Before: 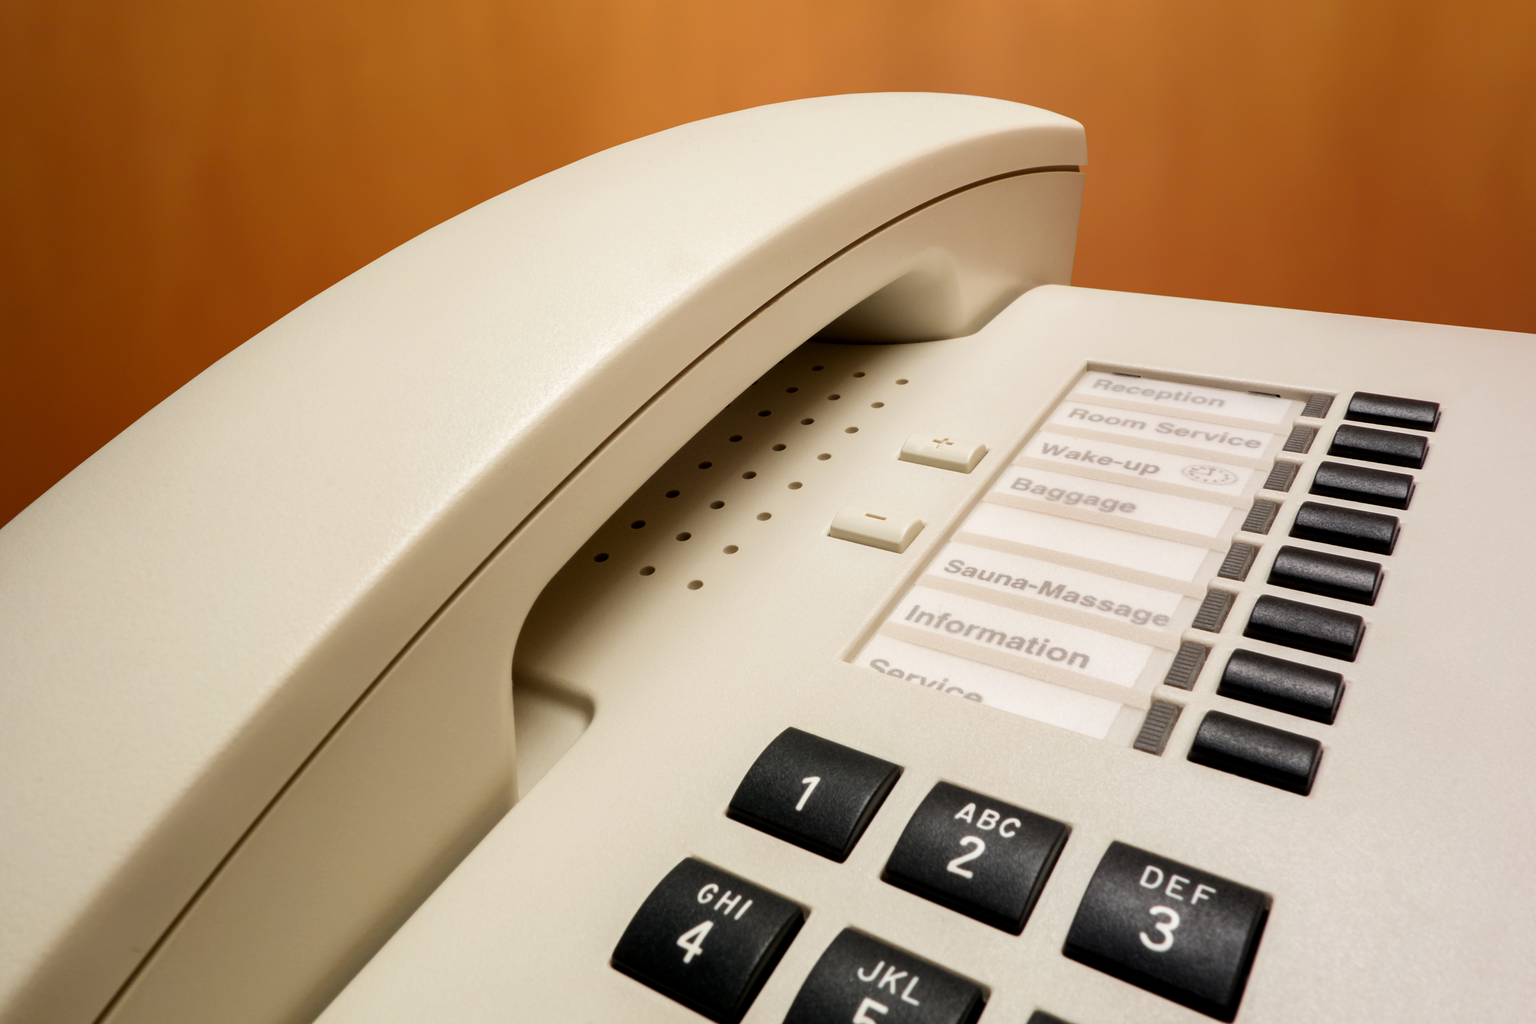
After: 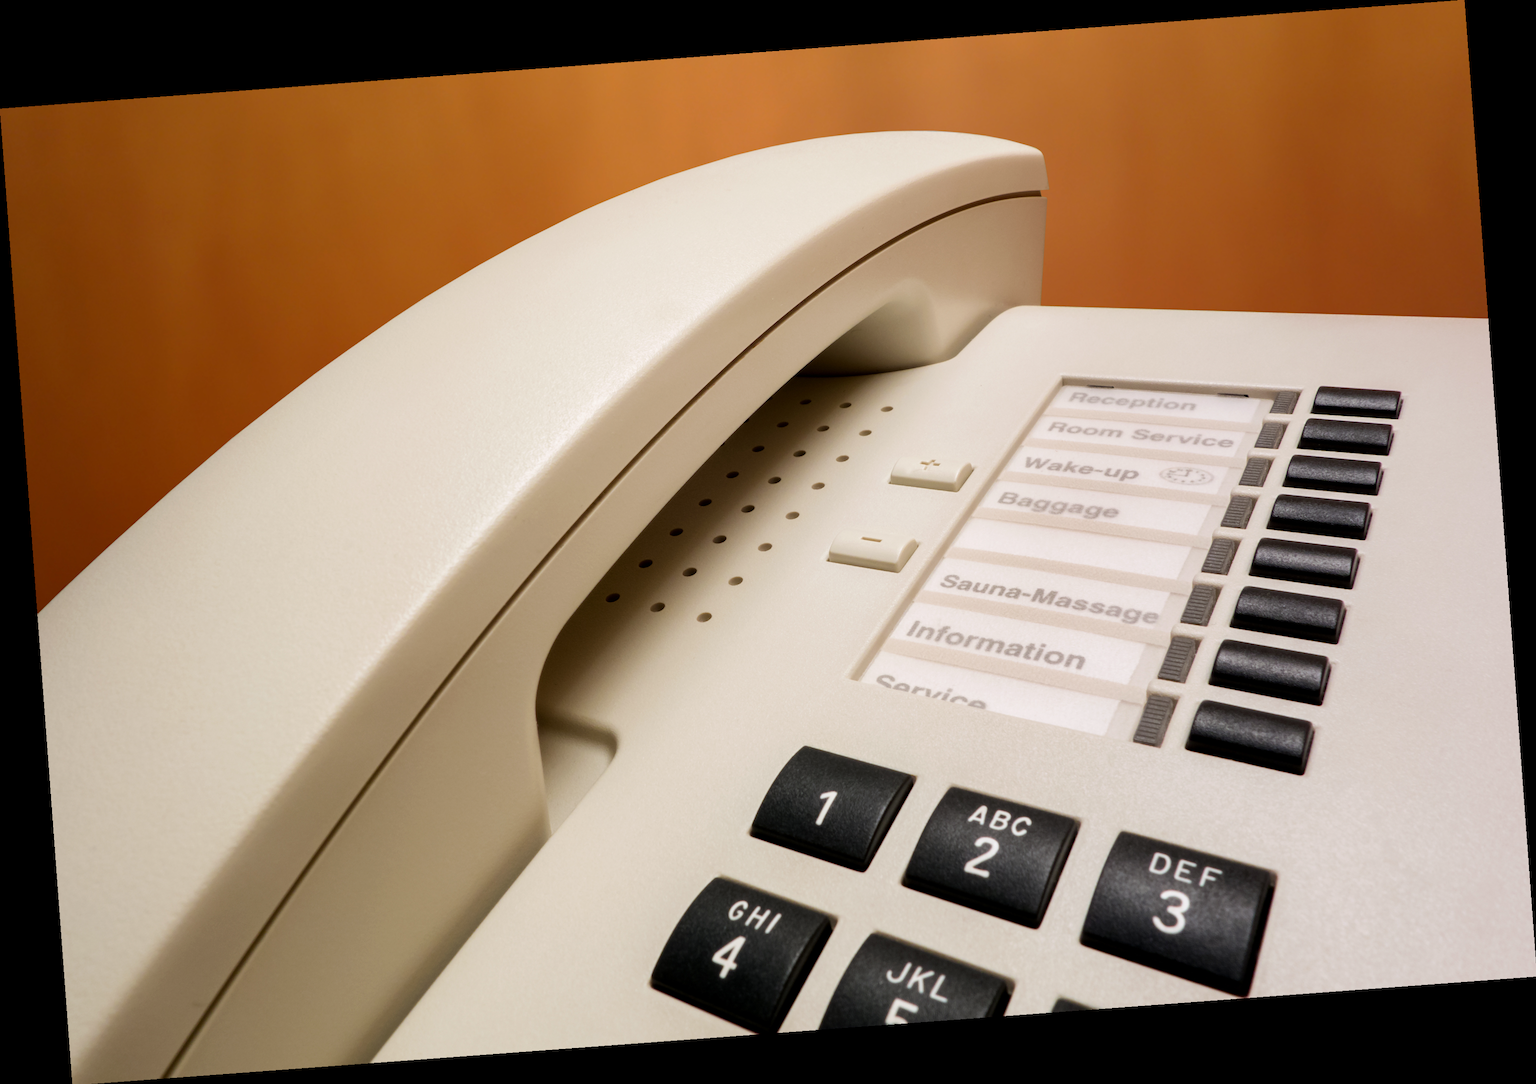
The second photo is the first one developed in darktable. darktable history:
white balance: red 1.004, blue 1.024
exposure: exposure -0.048 EV, compensate highlight preservation false
rotate and perspective: rotation -4.25°, automatic cropping off
